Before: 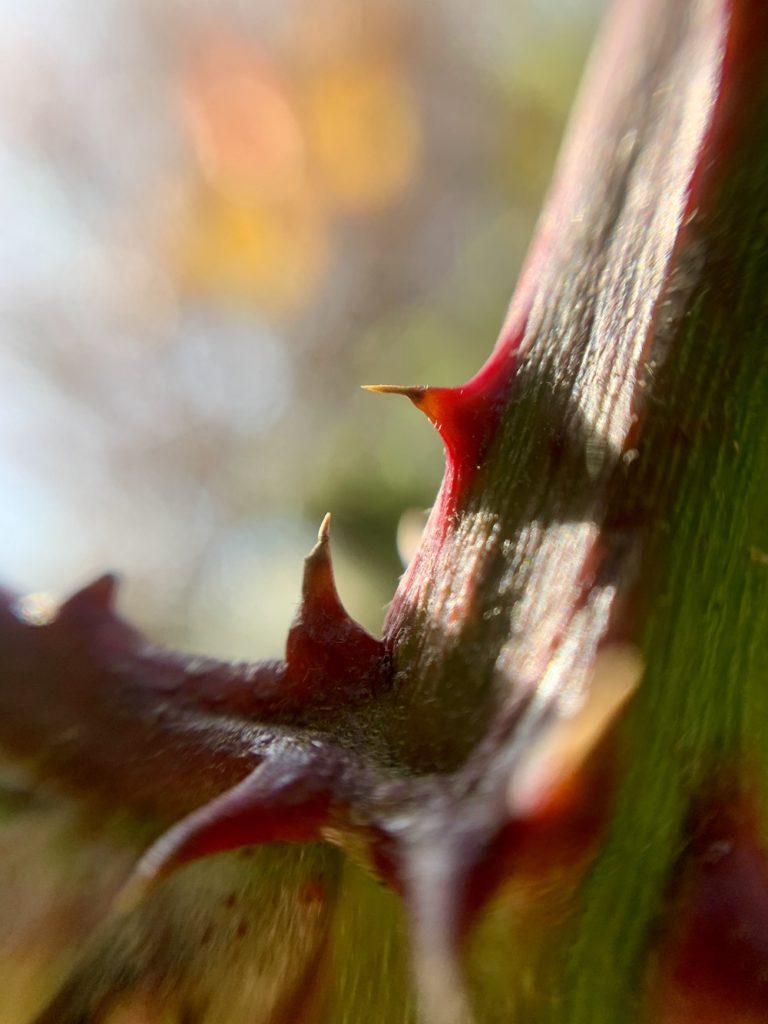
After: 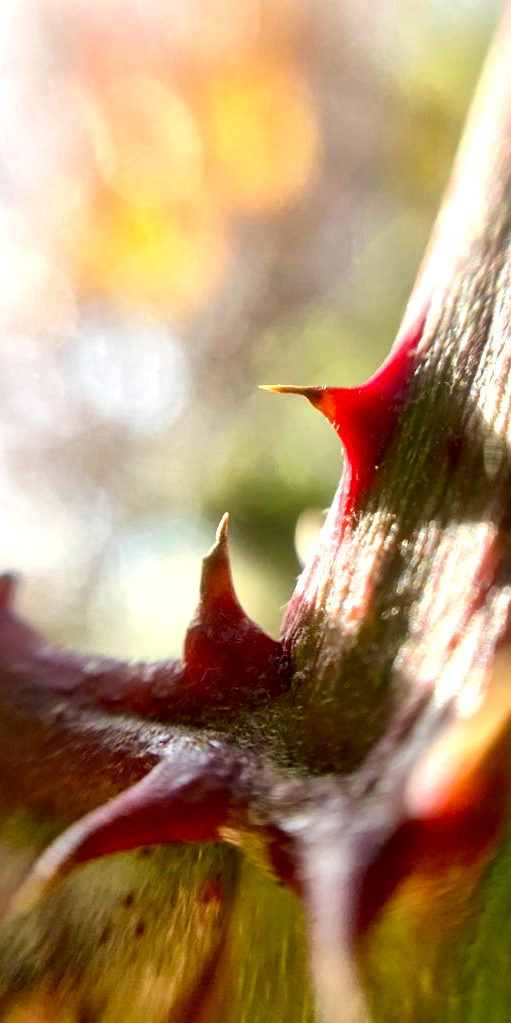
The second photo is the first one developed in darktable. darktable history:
local contrast: mode bilateral grid, contrast 20, coarseness 50, detail 179%, midtone range 0.2
crop and rotate: left 13.342%, right 19.991%
exposure: black level correction 0, exposure 0.7 EV, compensate exposure bias true, compensate highlight preservation false
